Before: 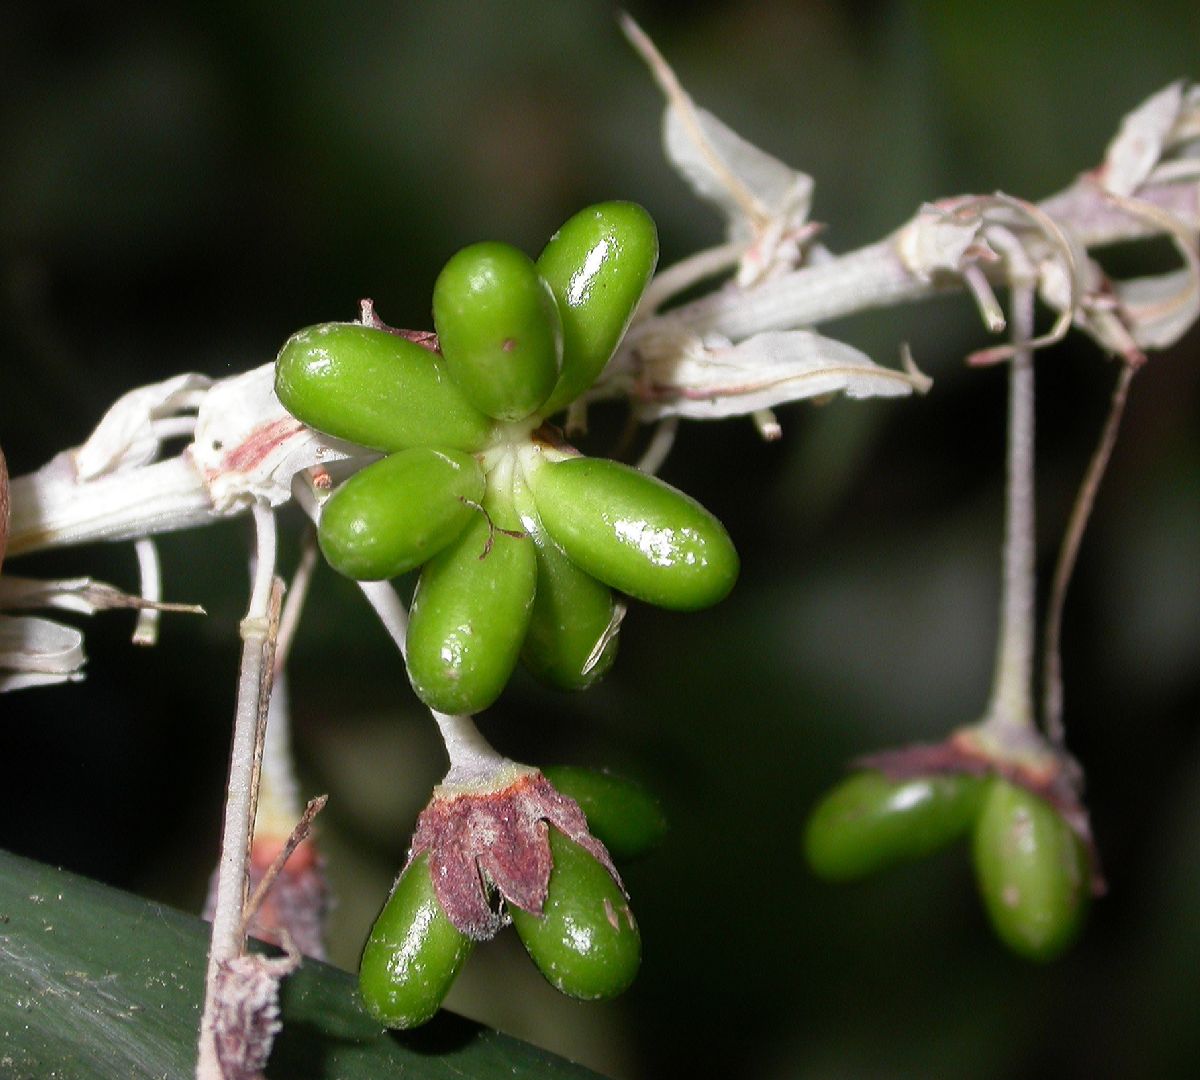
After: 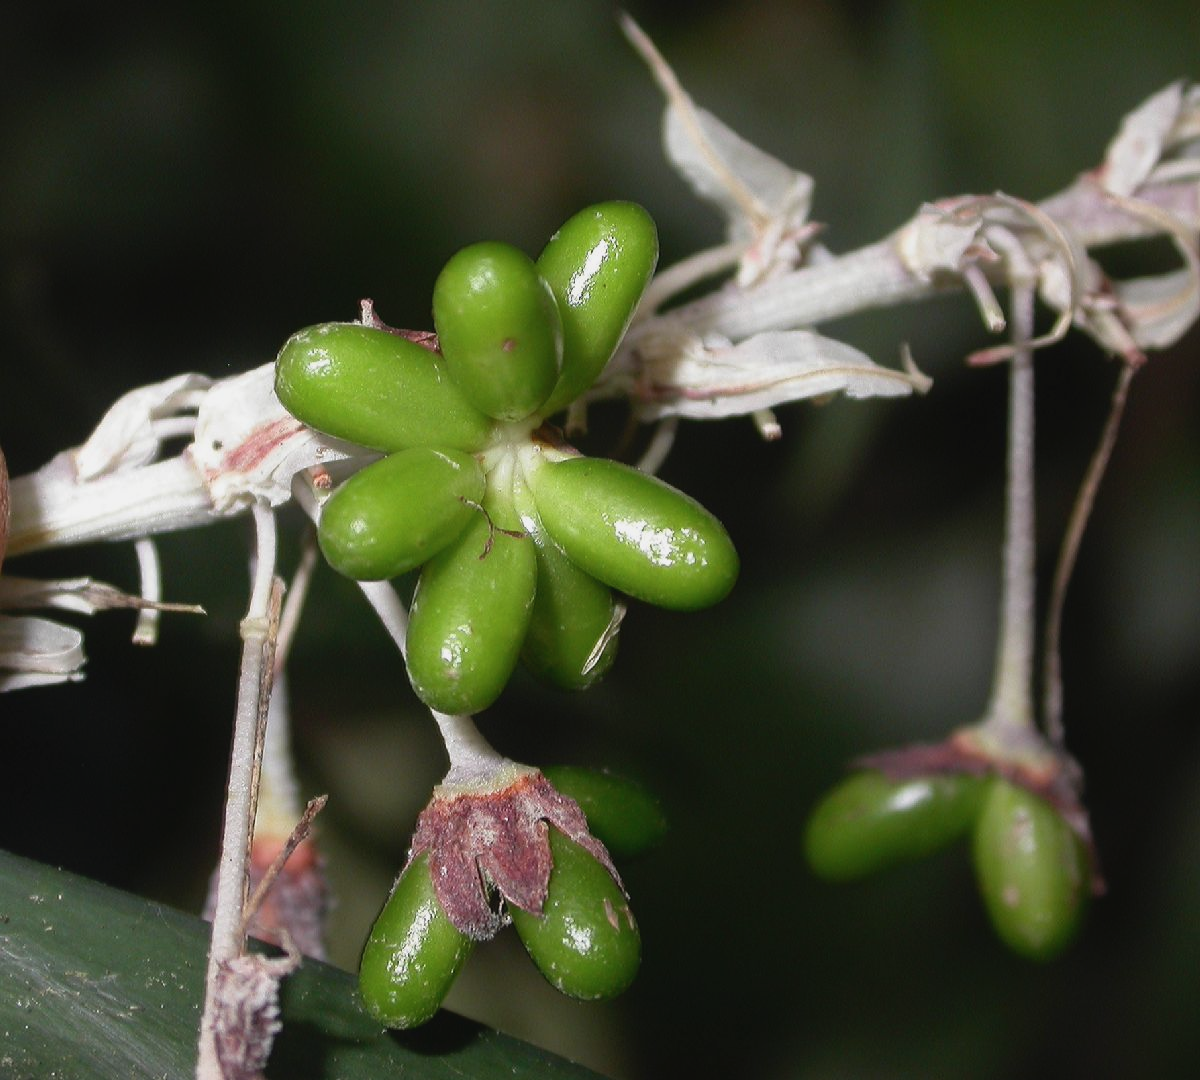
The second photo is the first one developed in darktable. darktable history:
contrast brightness saturation: contrast -0.087, brightness -0.043, saturation -0.113
